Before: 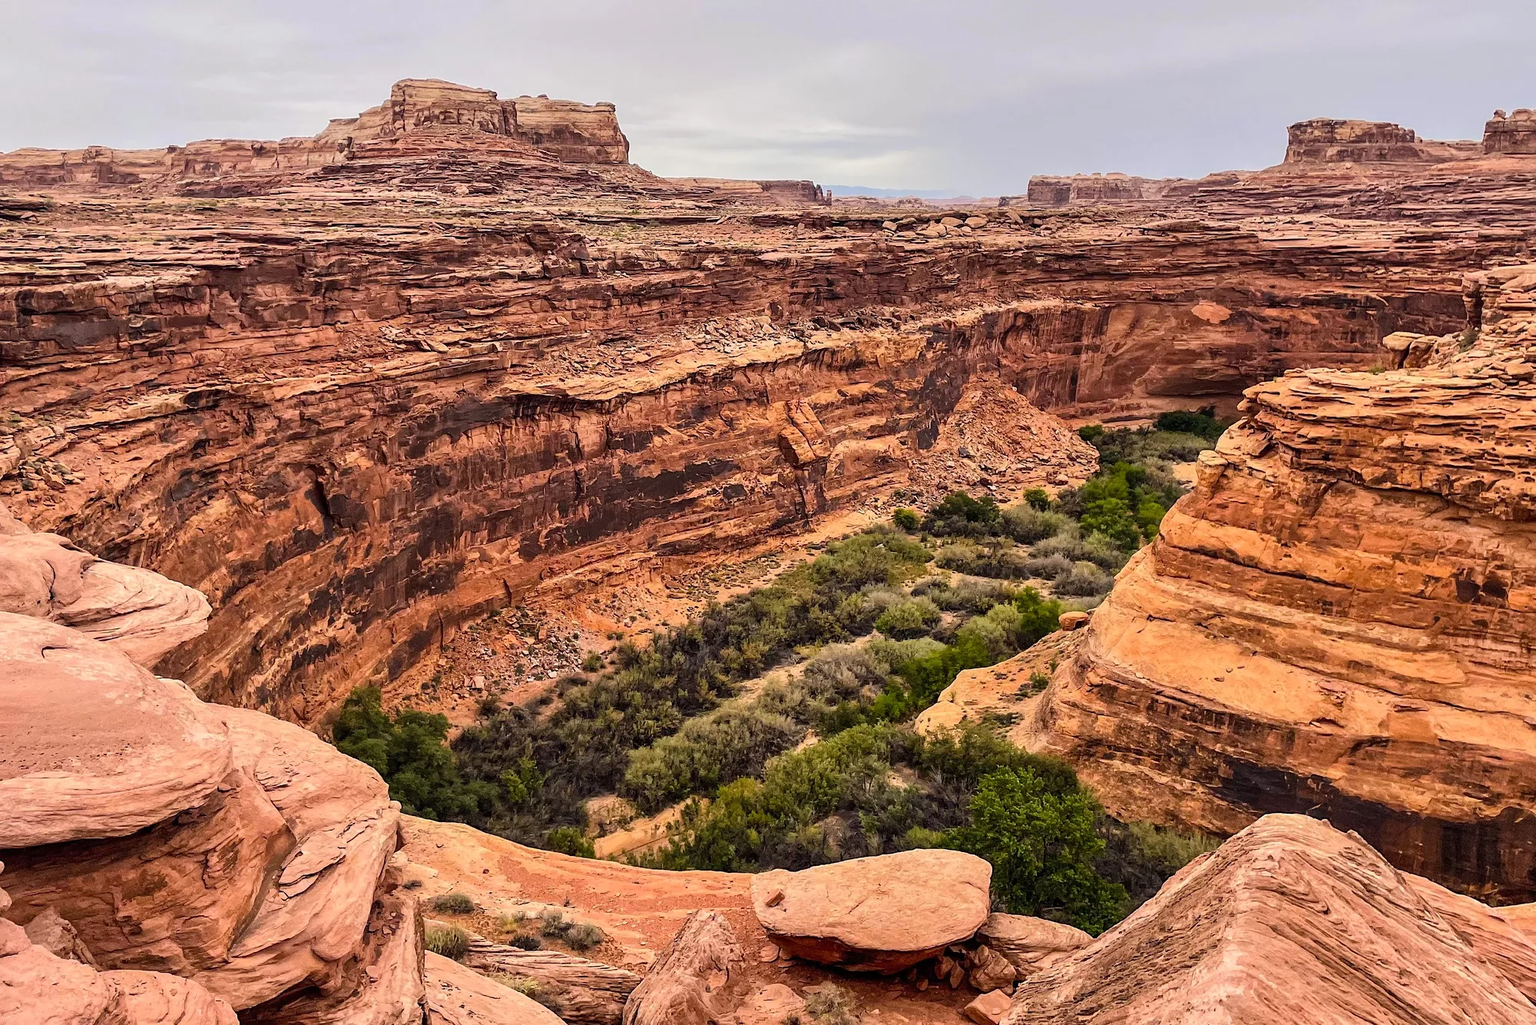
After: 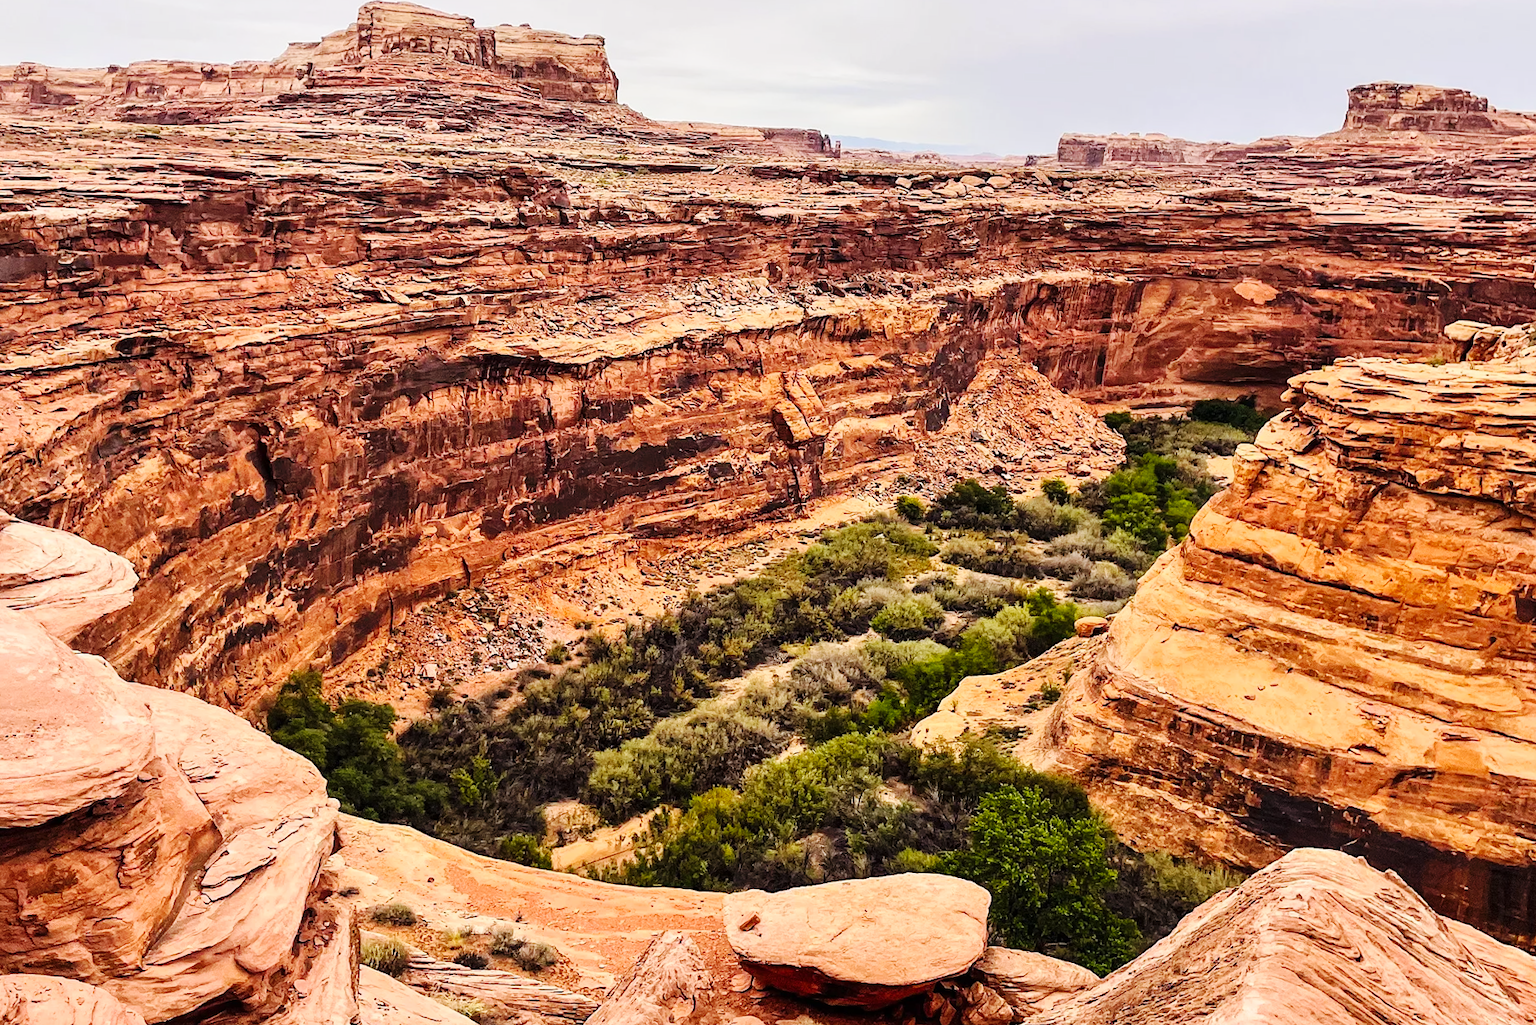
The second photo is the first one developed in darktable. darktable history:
crop and rotate: angle -2.1°, left 3.08%, top 4.059%, right 1.642%, bottom 0.575%
base curve: curves: ch0 [(0, 0) (0.032, 0.025) (0.121, 0.166) (0.206, 0.329) (0.605, 0.79) (1, 1)], preserve colors none
